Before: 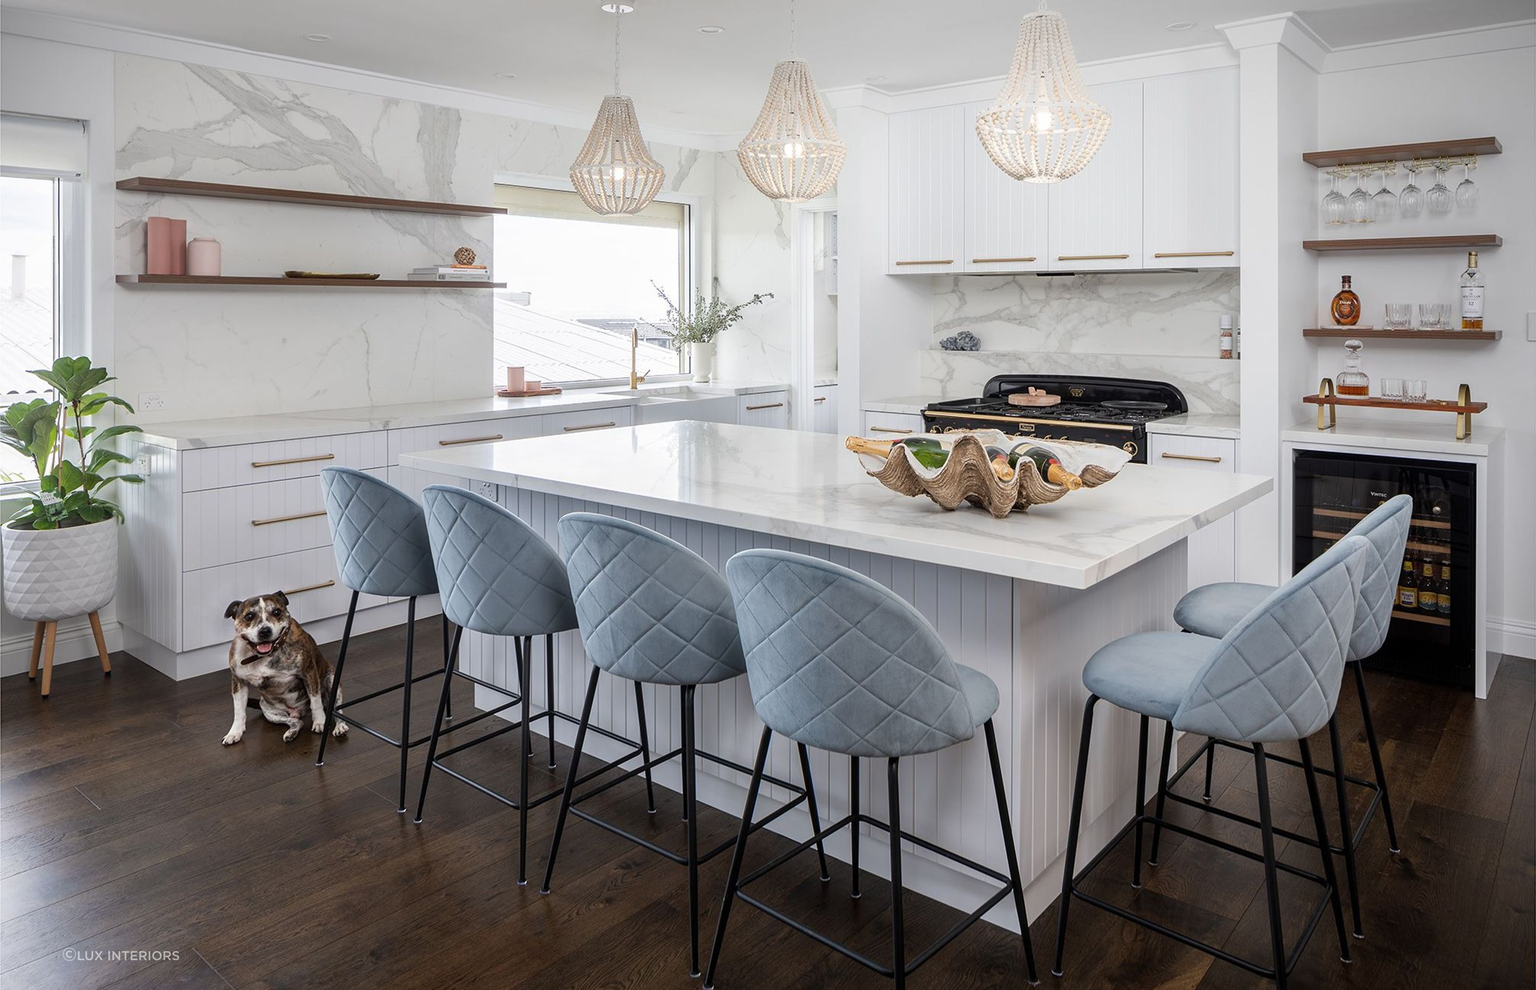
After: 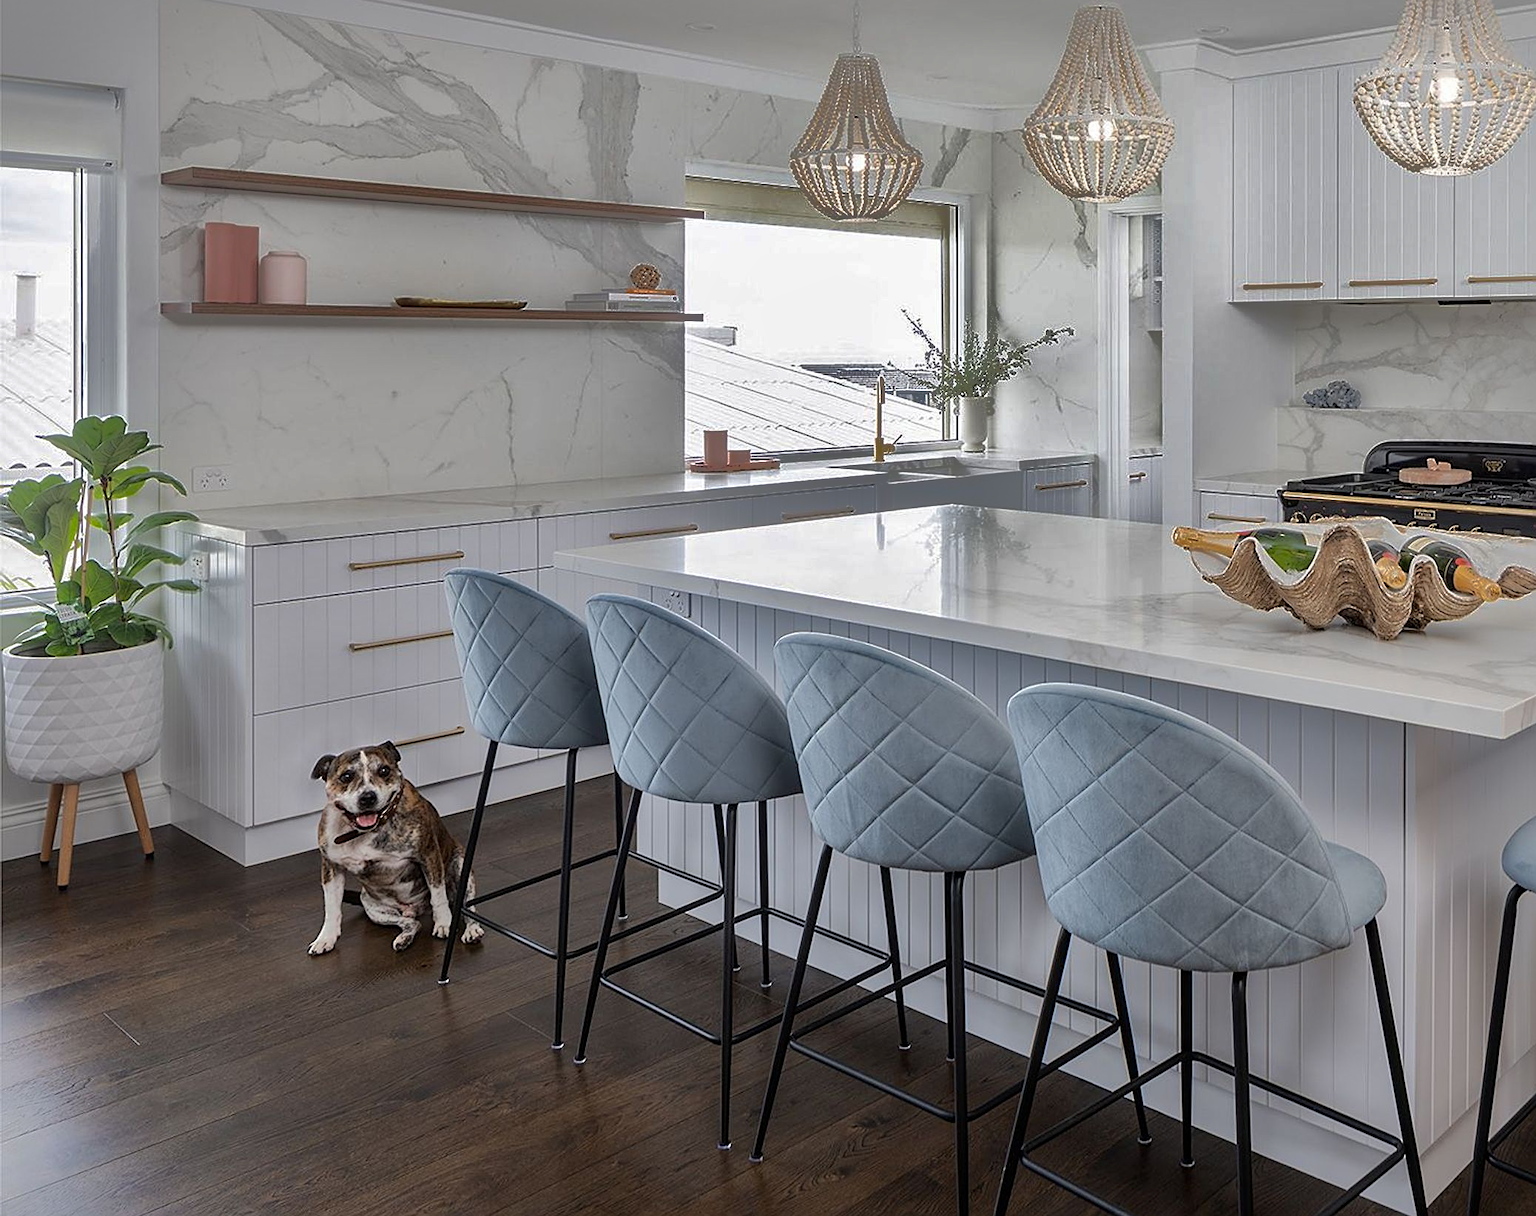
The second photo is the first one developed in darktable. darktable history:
crop: top 5.742%, right 27.893%, bottom 5.63%
shadows and highlights: shadows -18.04, highlights -73.41
sharpen: on, module defaults
